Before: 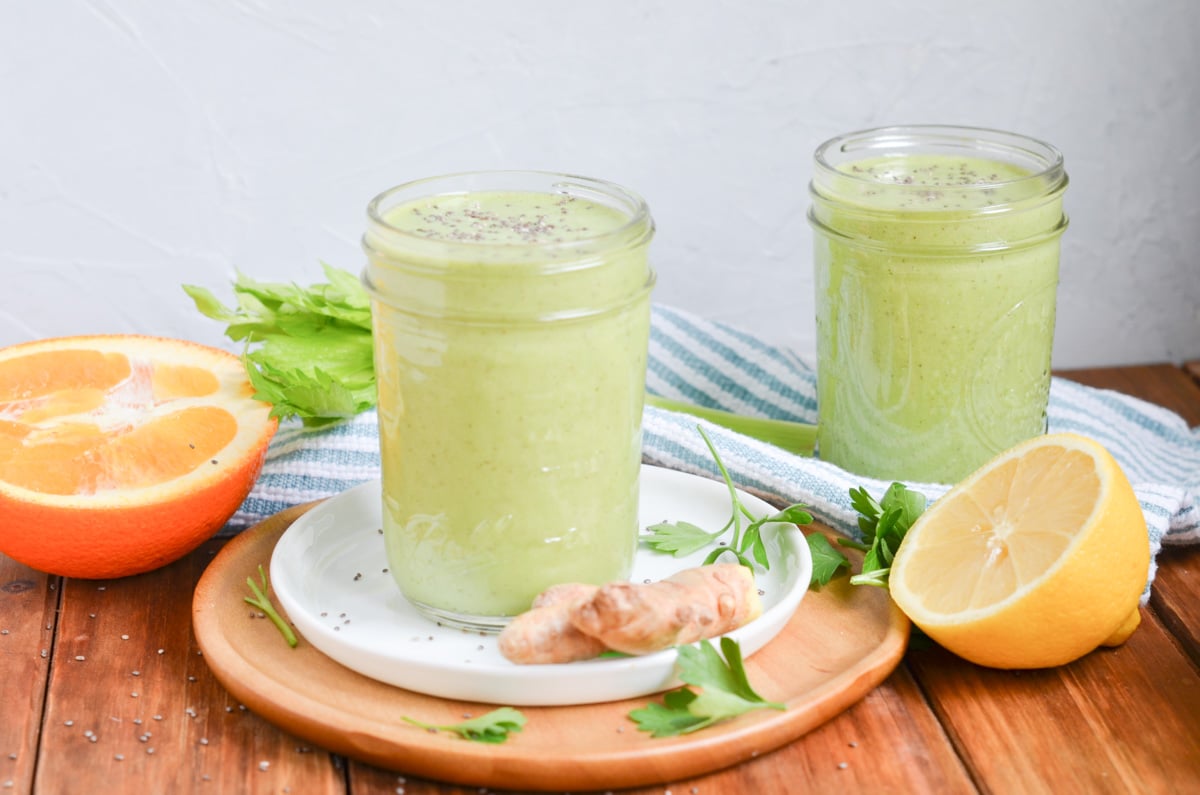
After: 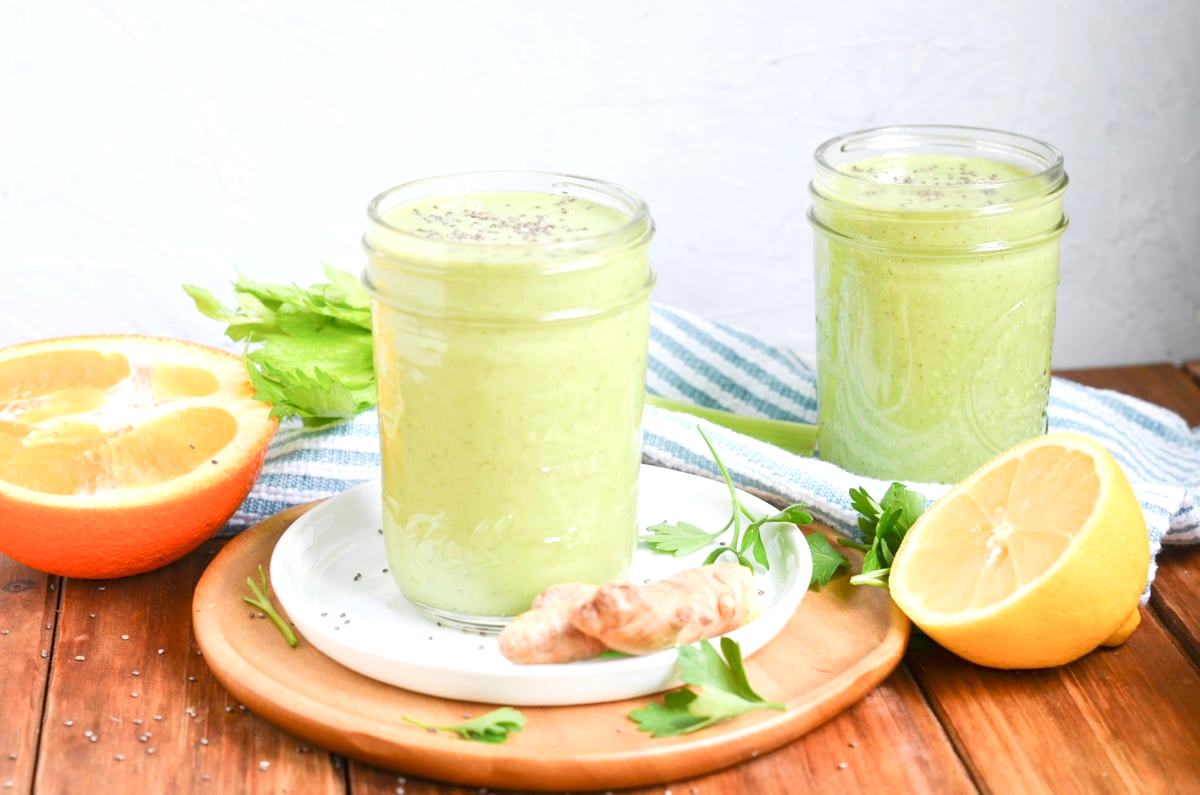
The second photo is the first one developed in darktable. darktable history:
exposure: exposure 0.375 EV, compensate exposure bias true, compensate highlight preservation false
